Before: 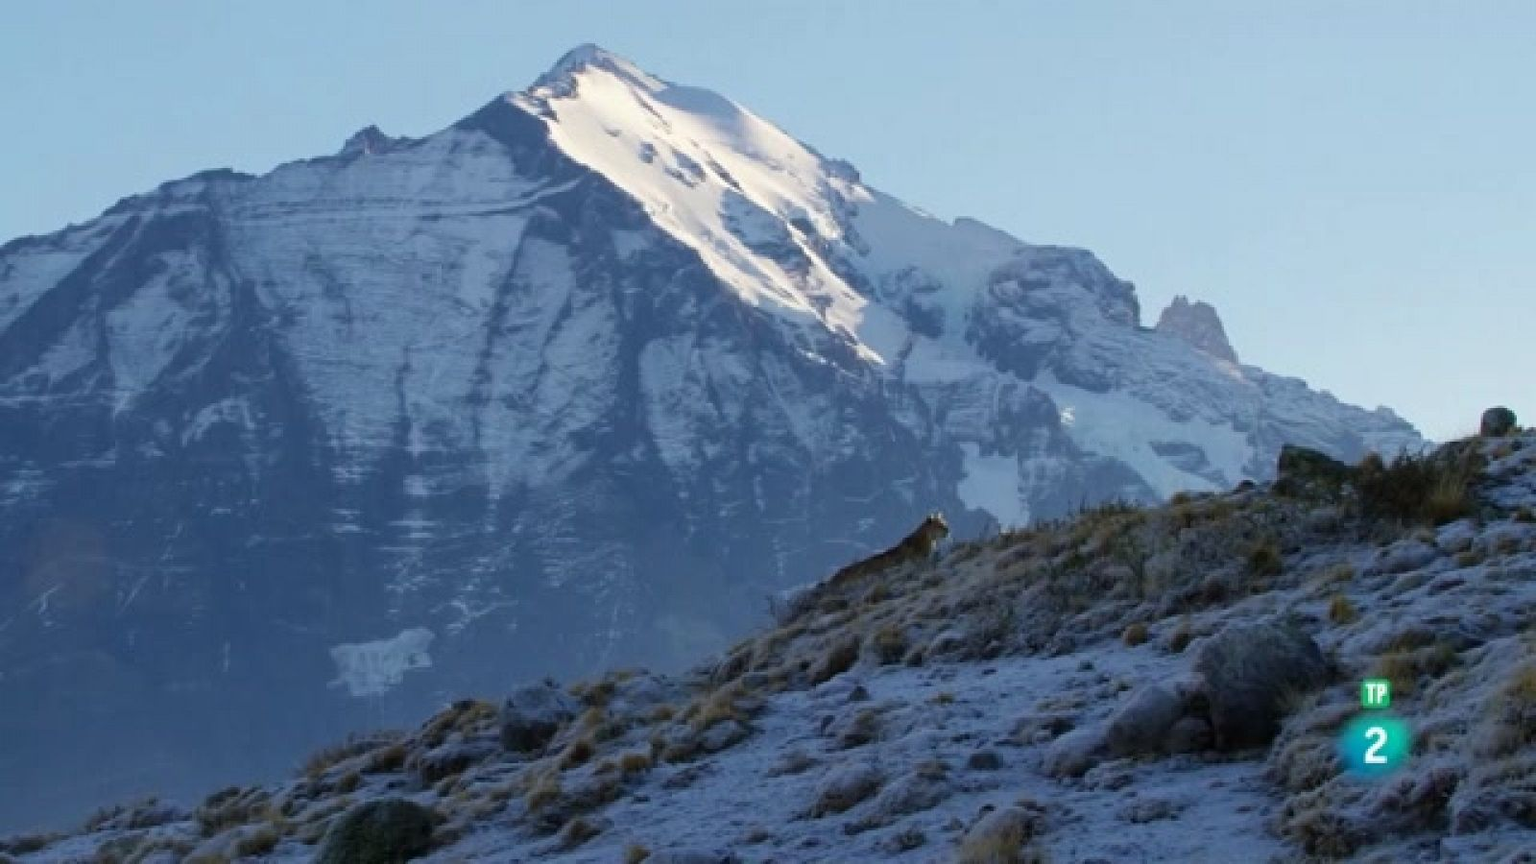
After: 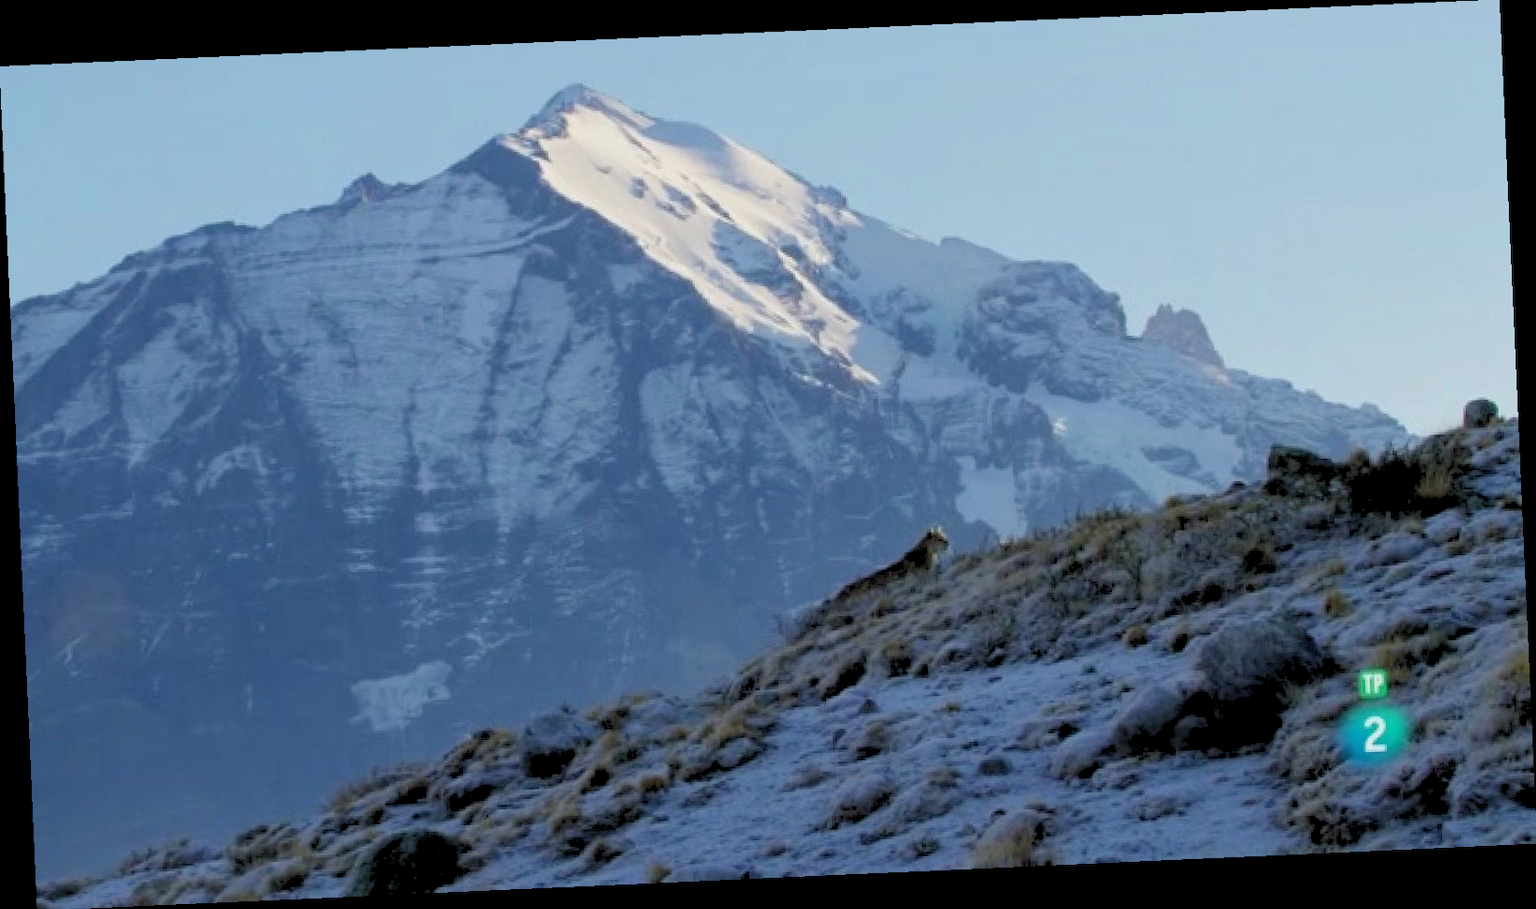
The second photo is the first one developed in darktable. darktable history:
rgb levels: preserve colors sum RGB, levels [[0.038, 0.433, 0.934], [0, 0.5, 1], [0, 0.5, 1]]
rotate and perspective: rotation -2.56°, automatic cropping off
tone equalizer: on, module defaults
